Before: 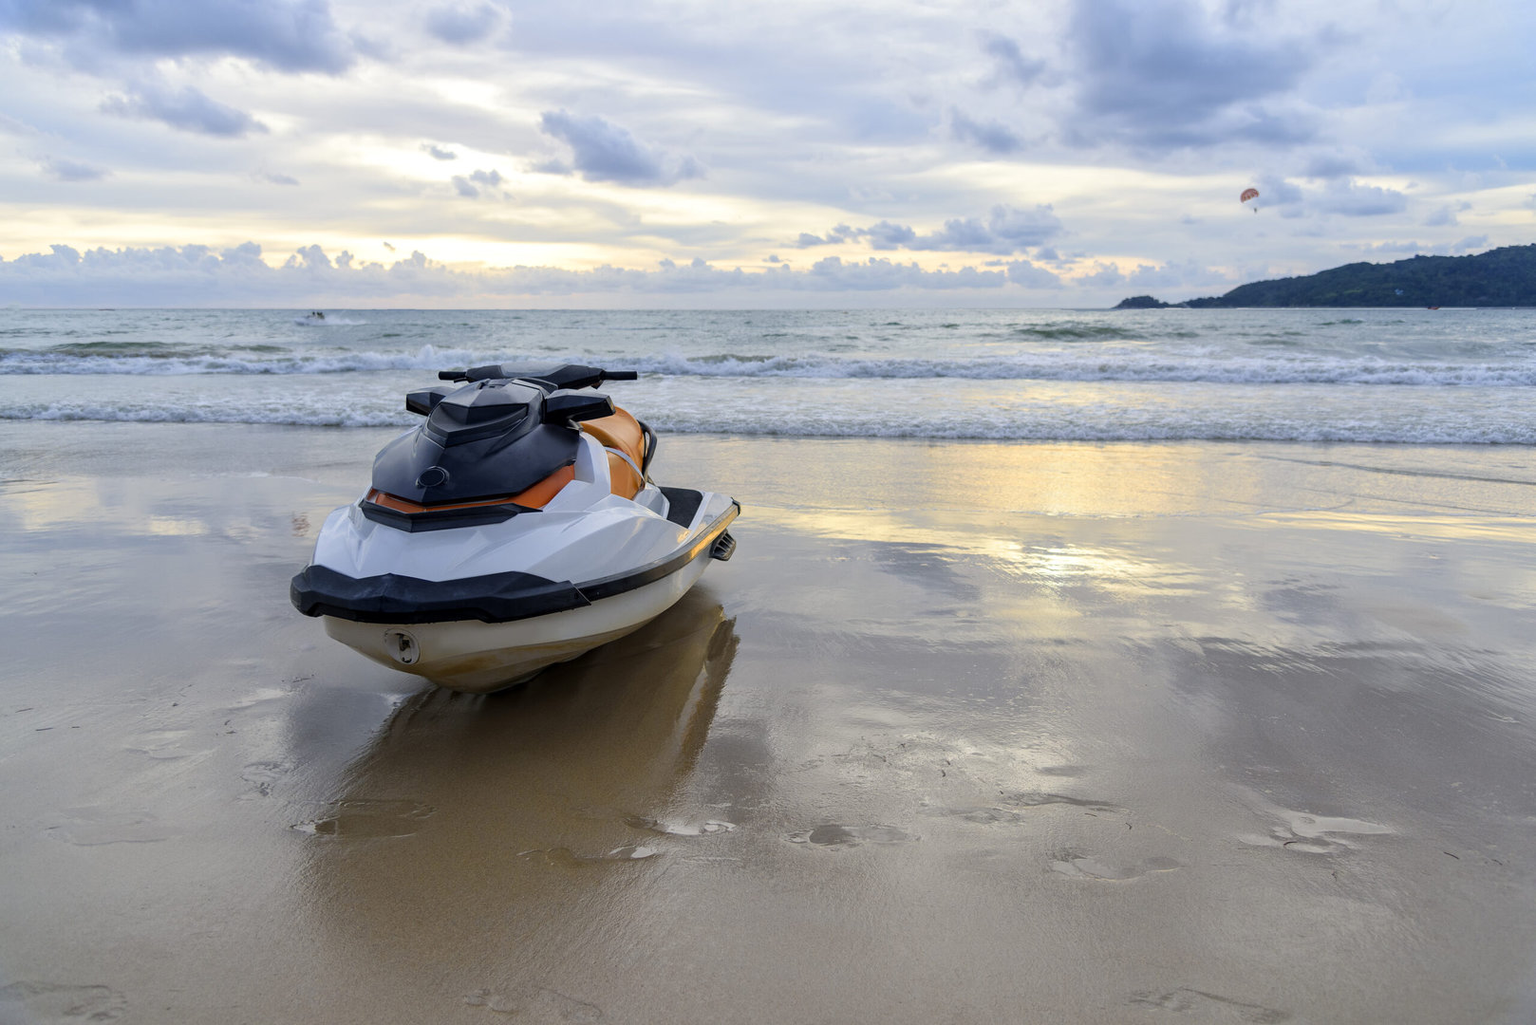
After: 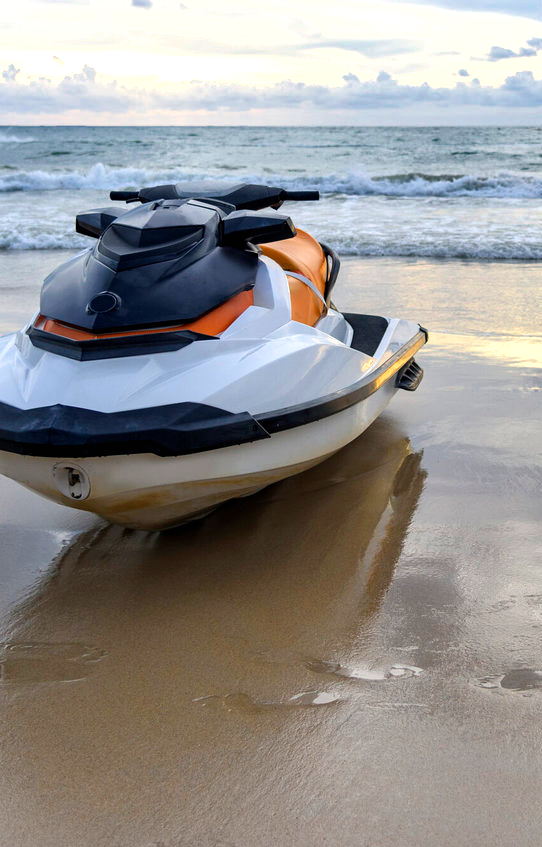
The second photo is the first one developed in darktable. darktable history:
exposure: black level correction 0, exposure 0.5 EV, compensate exposure bias true, compensate highlight preservation false
crop and rotate: left 21.77%, top 18.528%, right 44.676%, bottom 2.997%
shadows and highlights: soften with gaussian
